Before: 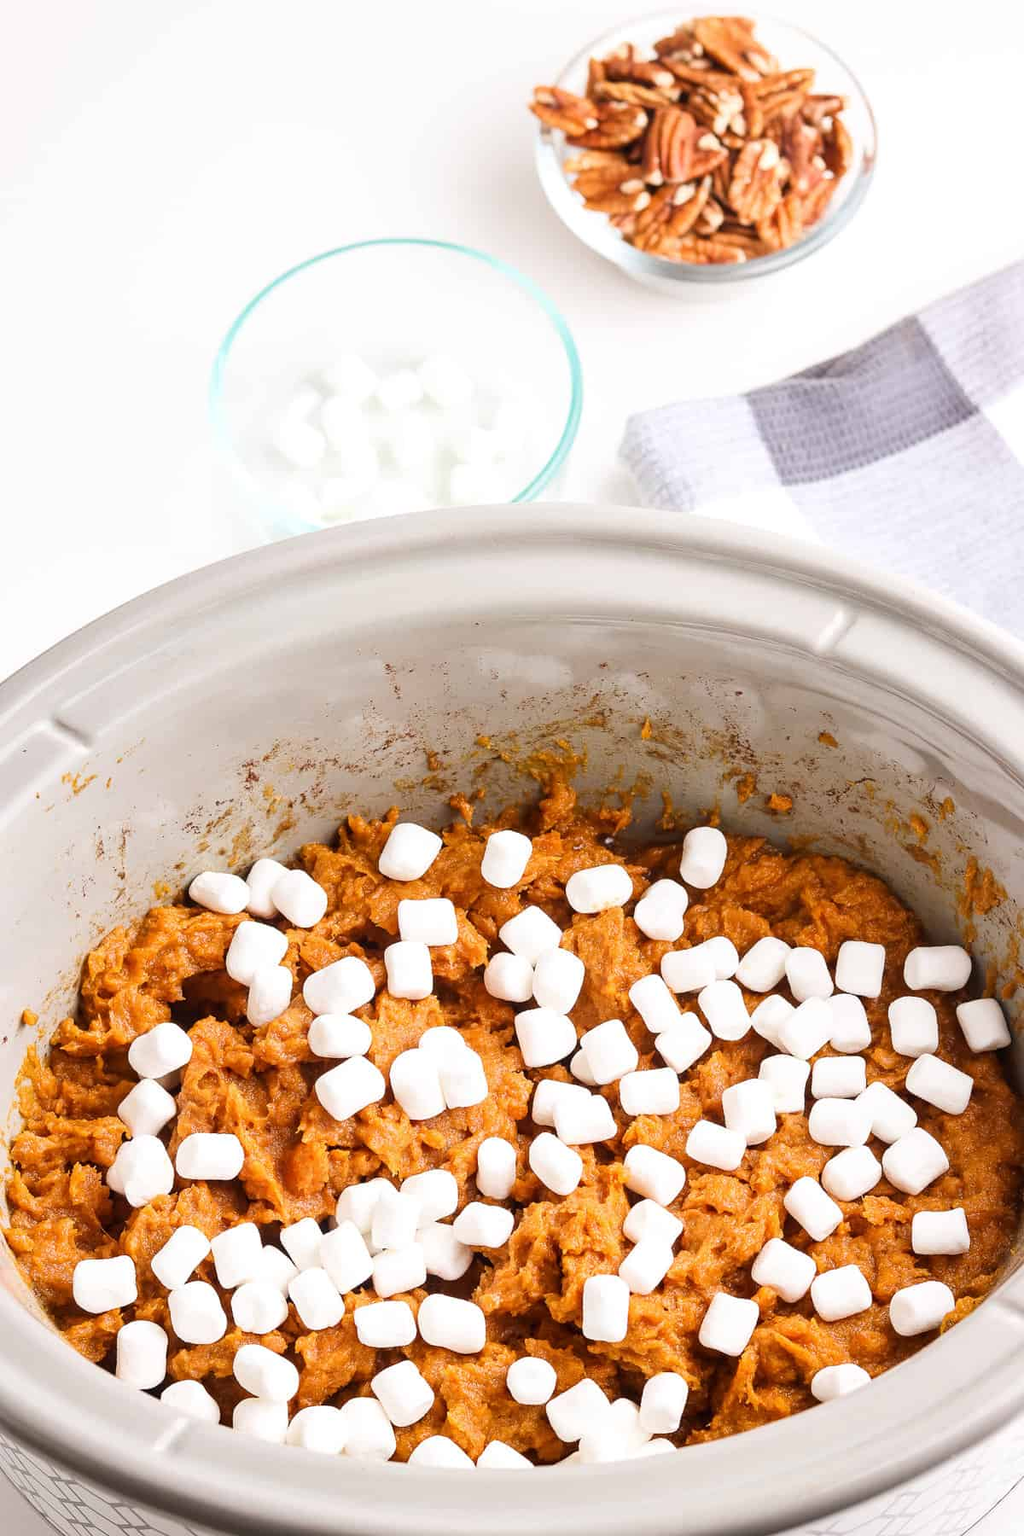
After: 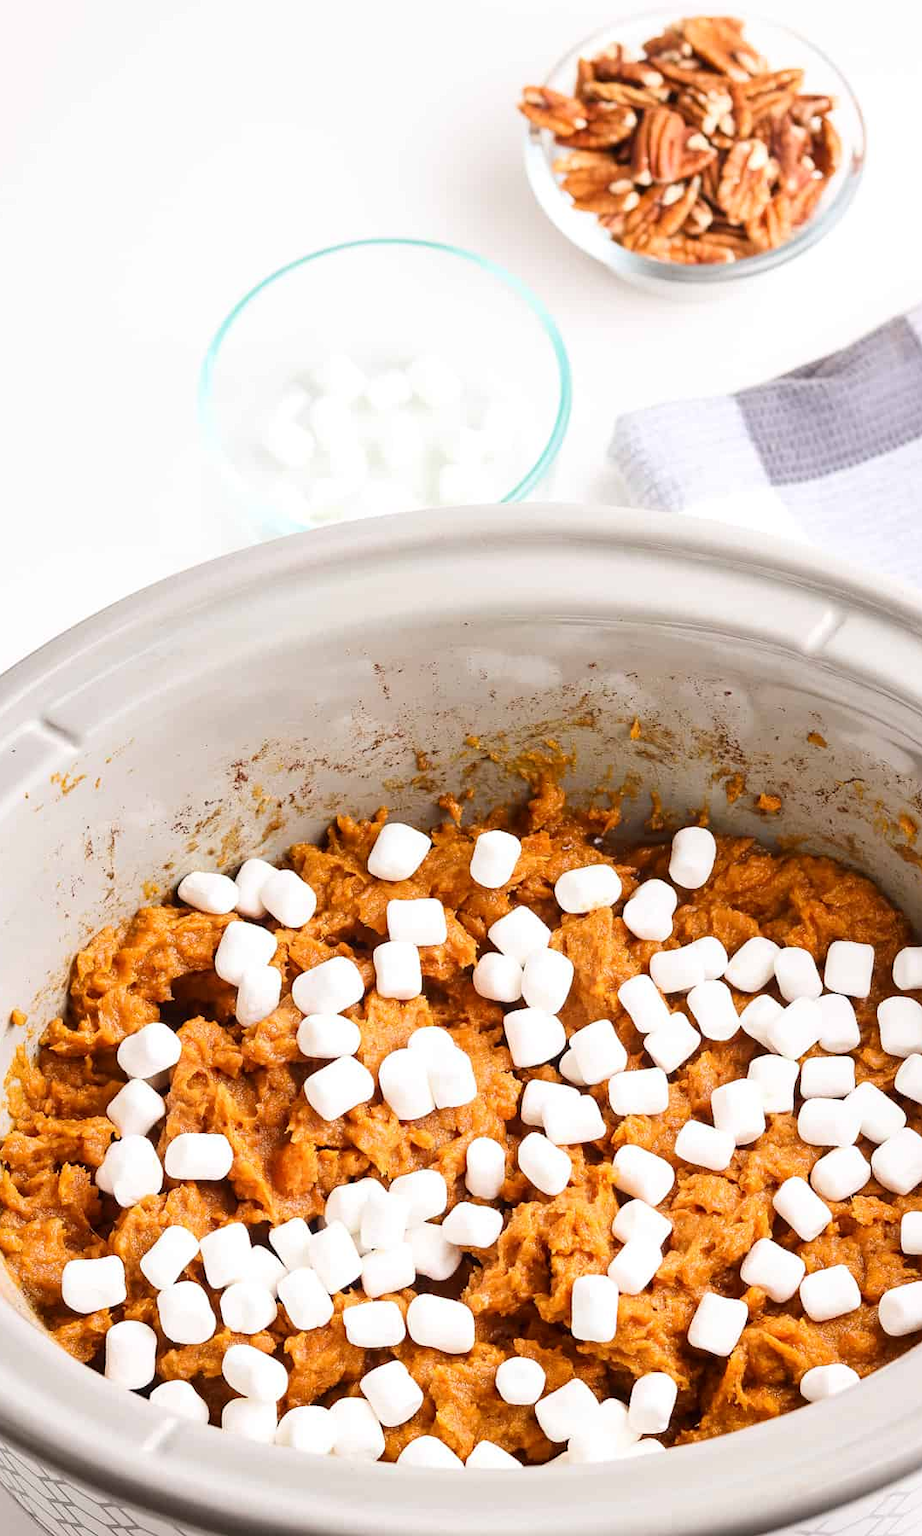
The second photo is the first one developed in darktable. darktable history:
contrast brightness saturation: contrast 0.08, saturation 0.02
crop and rotate: left 1.088%, right 8.807%
